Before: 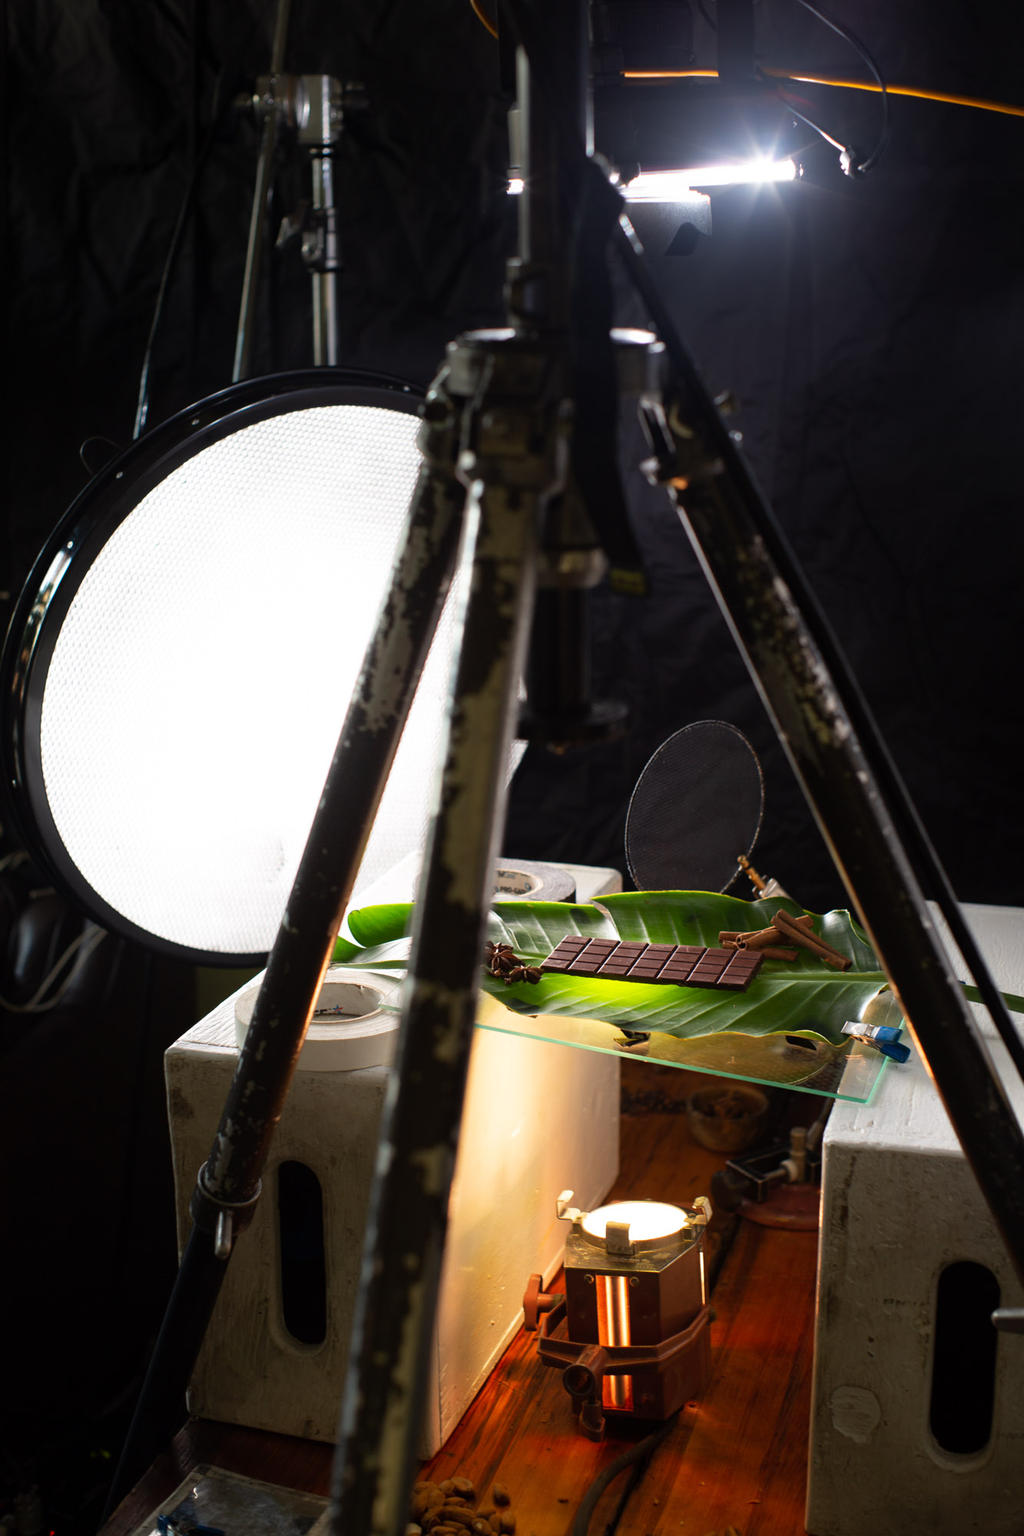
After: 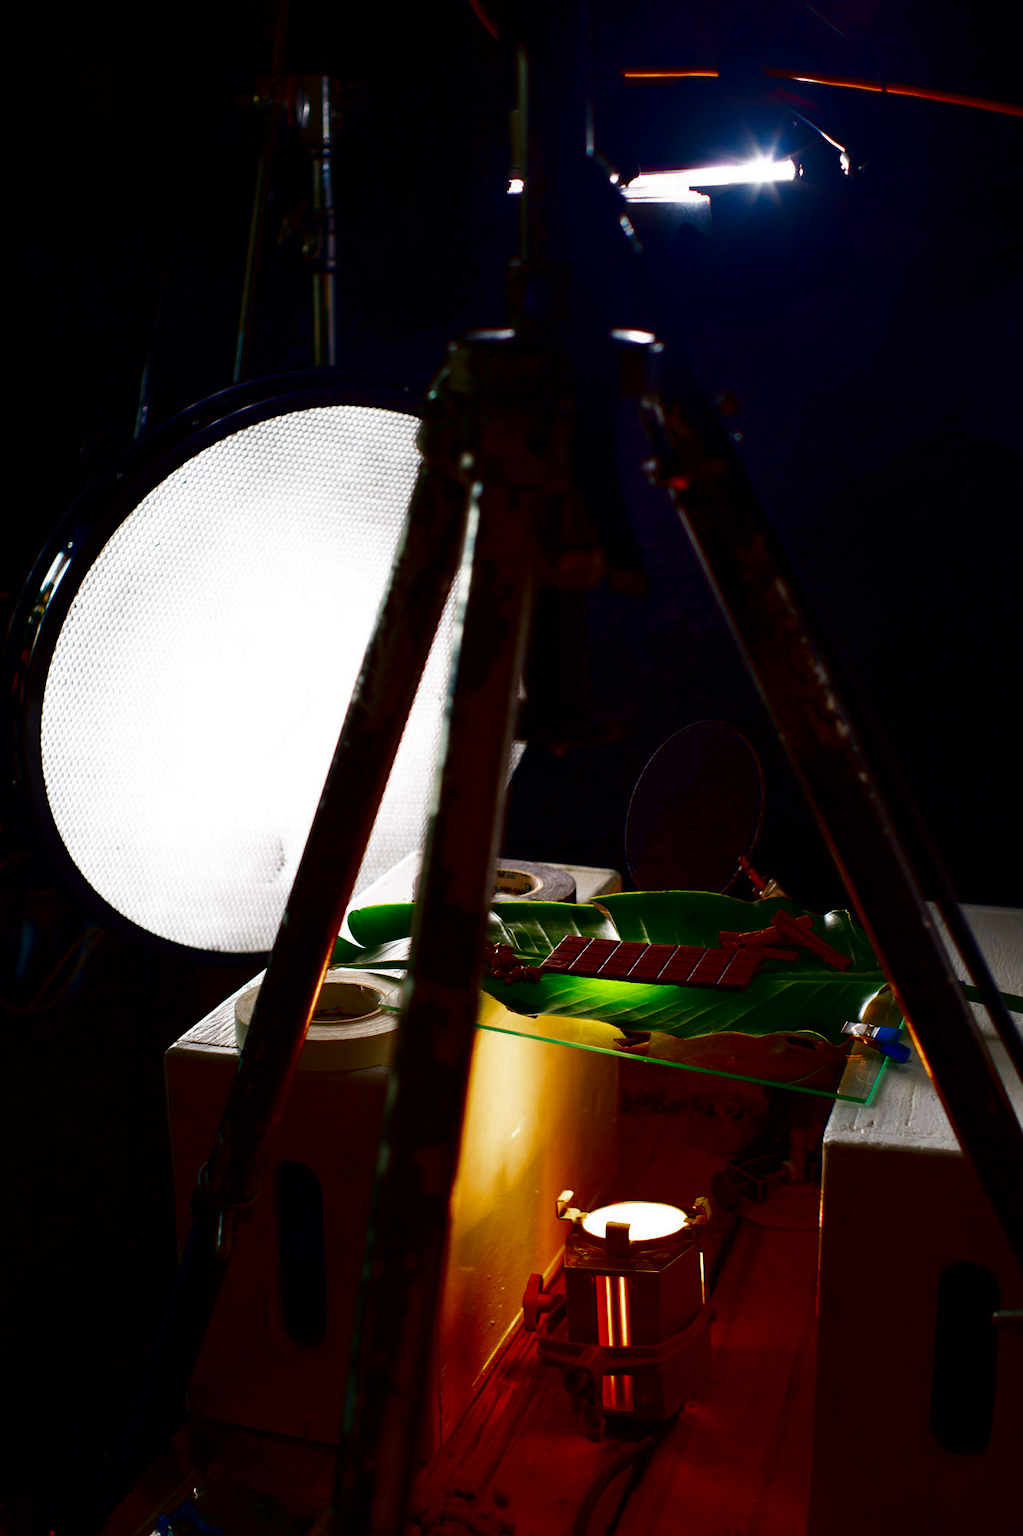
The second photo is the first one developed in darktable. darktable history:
contrast brightness saturation: brightness -0.982, saturation 0.99
